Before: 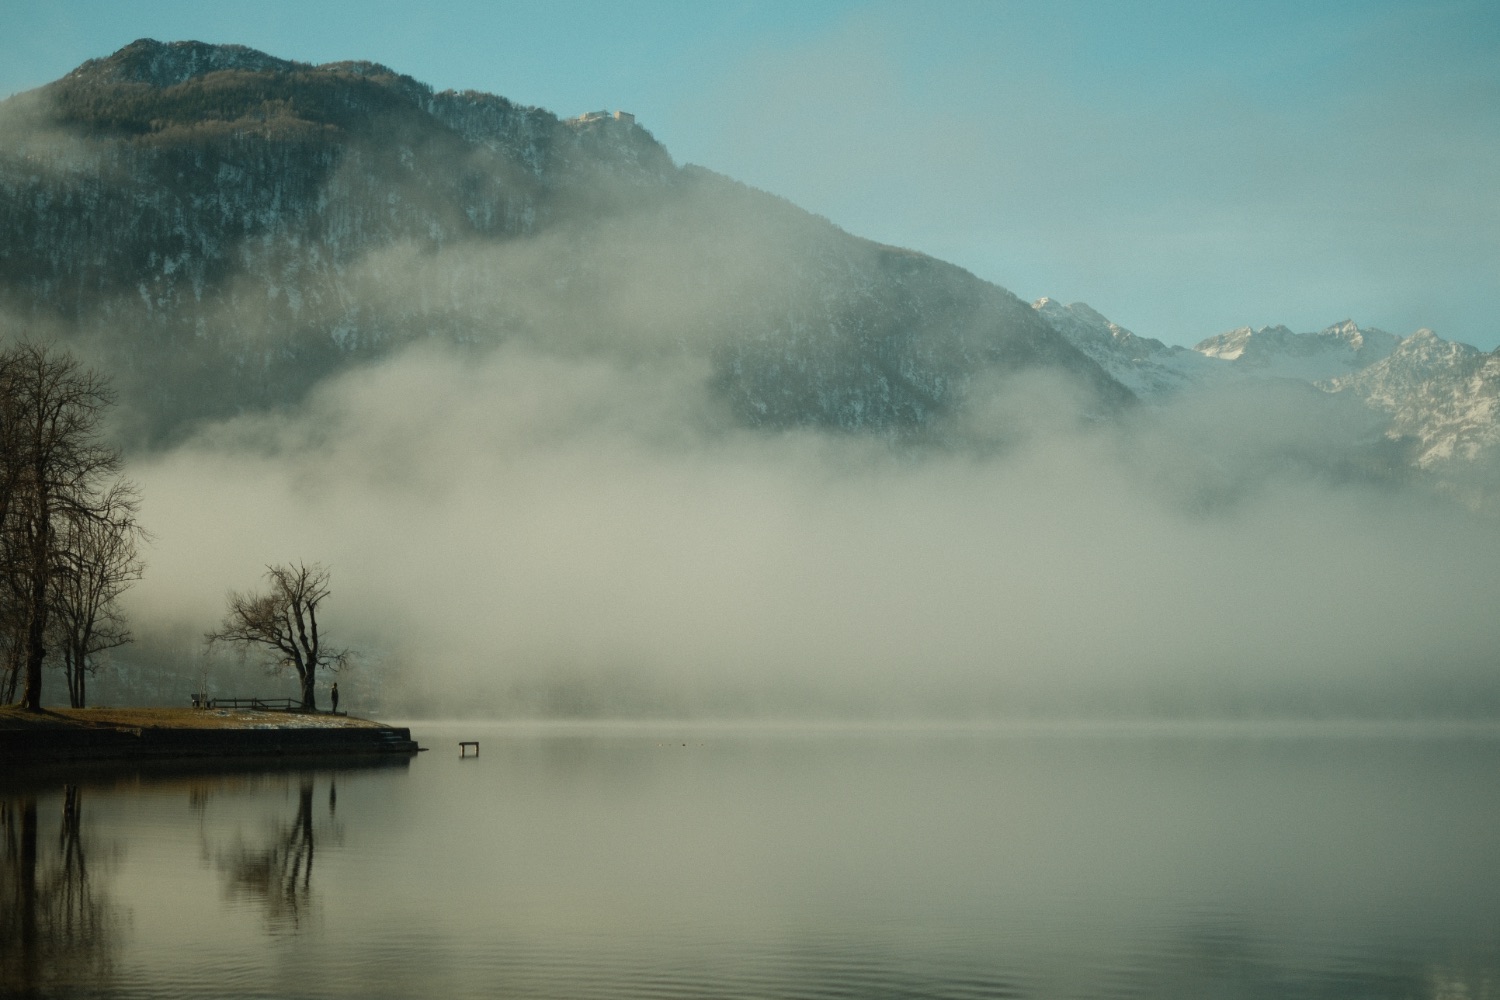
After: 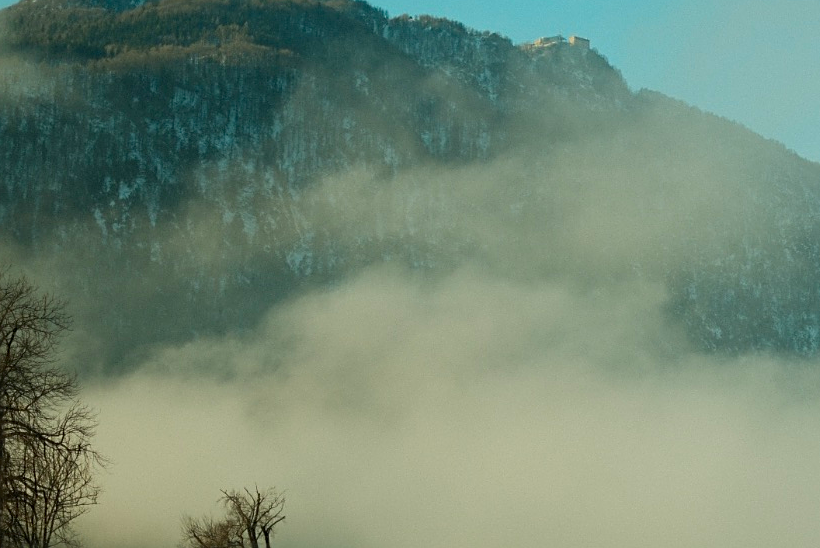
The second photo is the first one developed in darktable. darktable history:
contrast brightness saturation: saturation 0.5
crop and rotate: left 3.047%, top 7.509%, right 42.236%, bottom 37.598%
sharpen: on, module defaults
